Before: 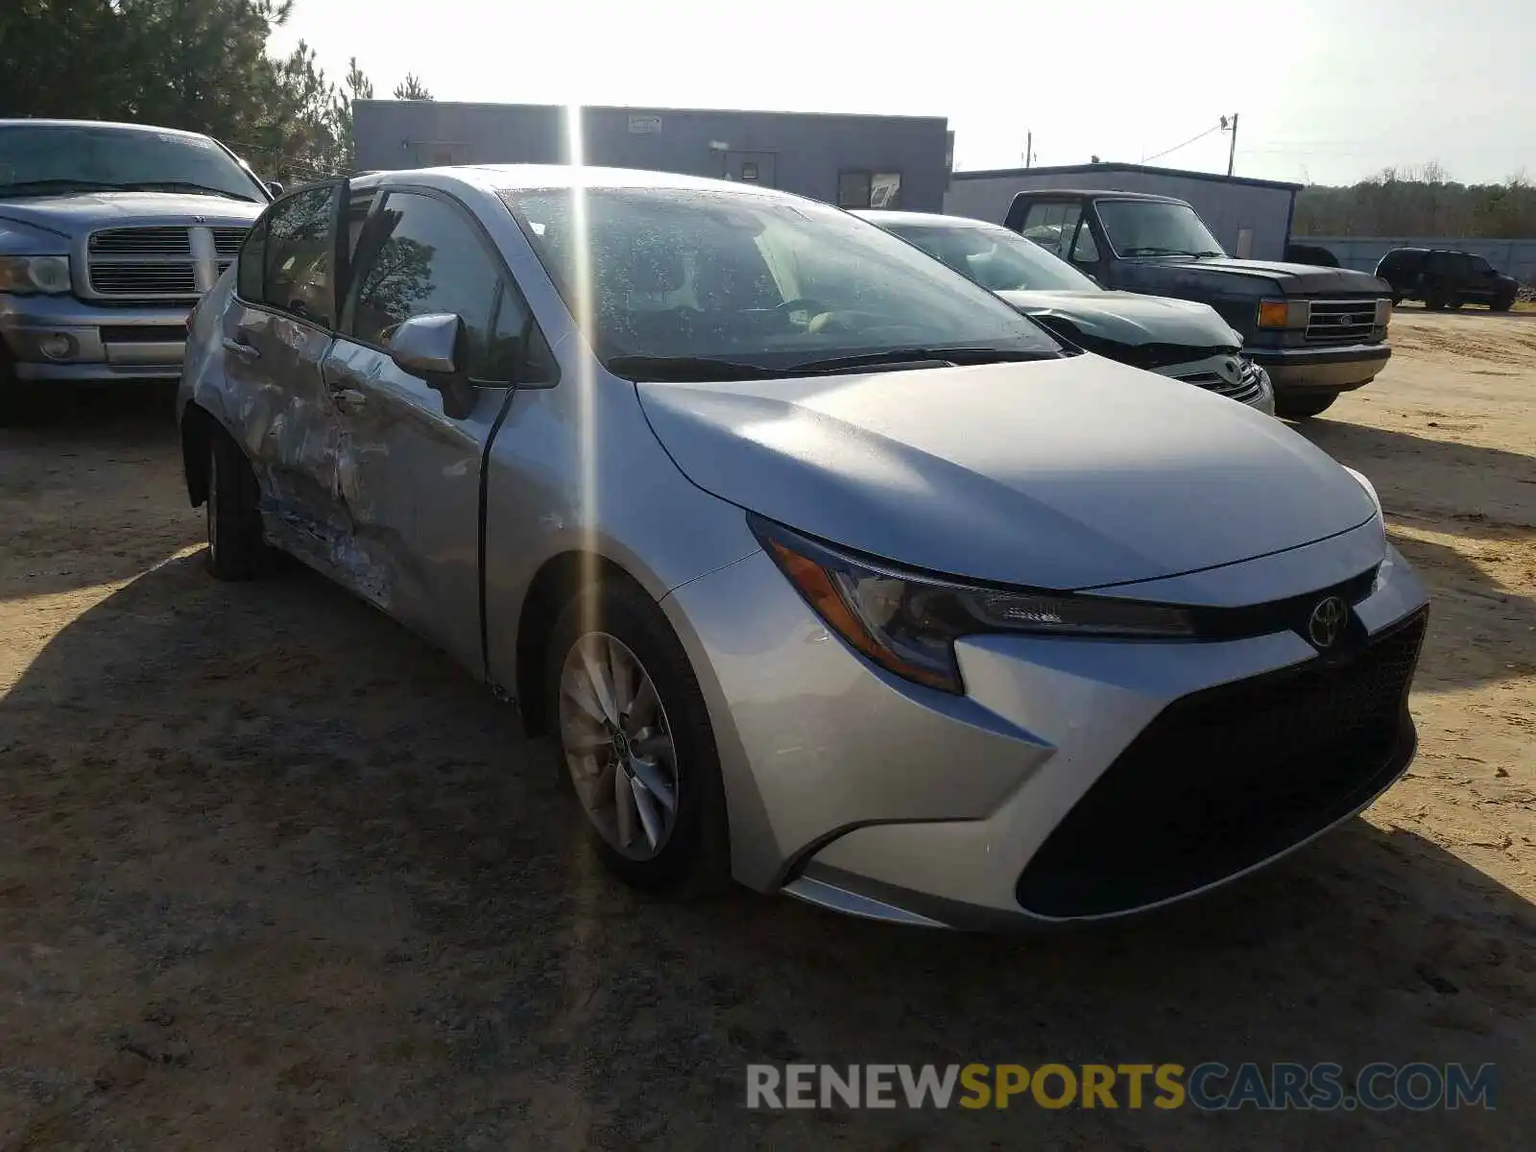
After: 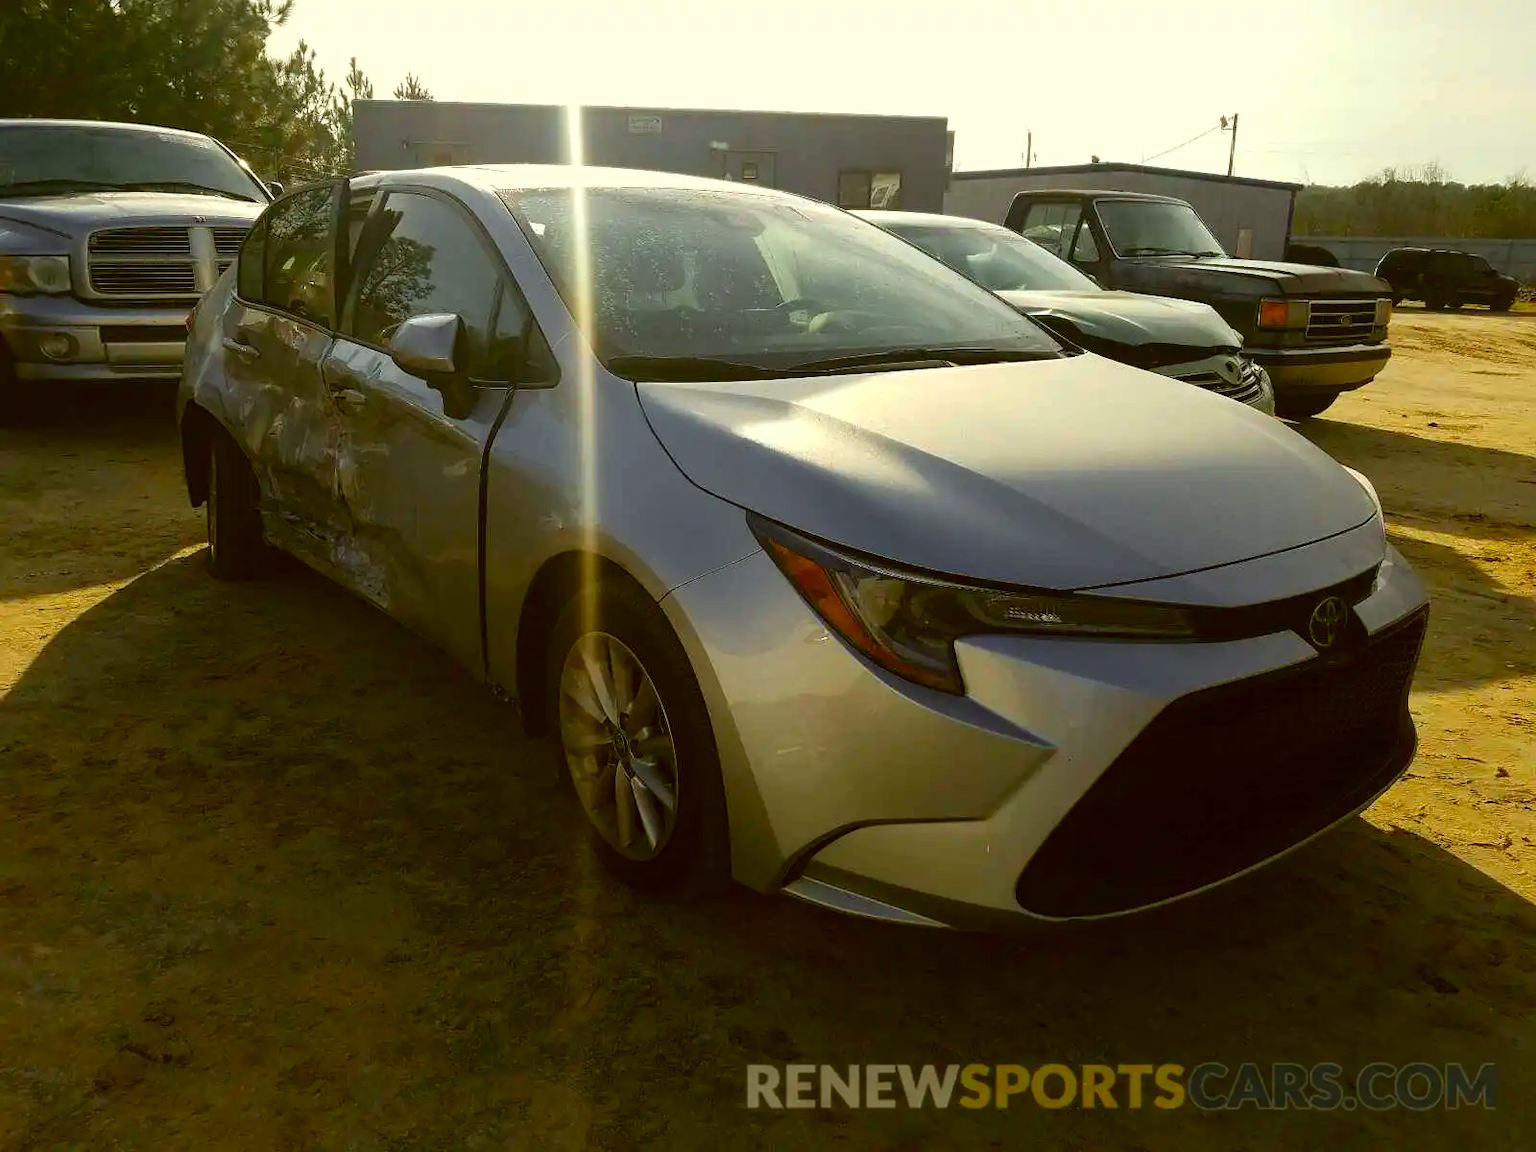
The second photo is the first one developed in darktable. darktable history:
color correction: highlights a* -1.41, highlights b* 10.42, shadows a* 0.571, shadows b* 19.15
color zones: curves: ch0 [(0.224, 0.526) (0.75, 0.5)]; ch1 [(0.055, 0.526) (0.224, 0.761) (0.377, 0.526) (0.75, 0.5)]
